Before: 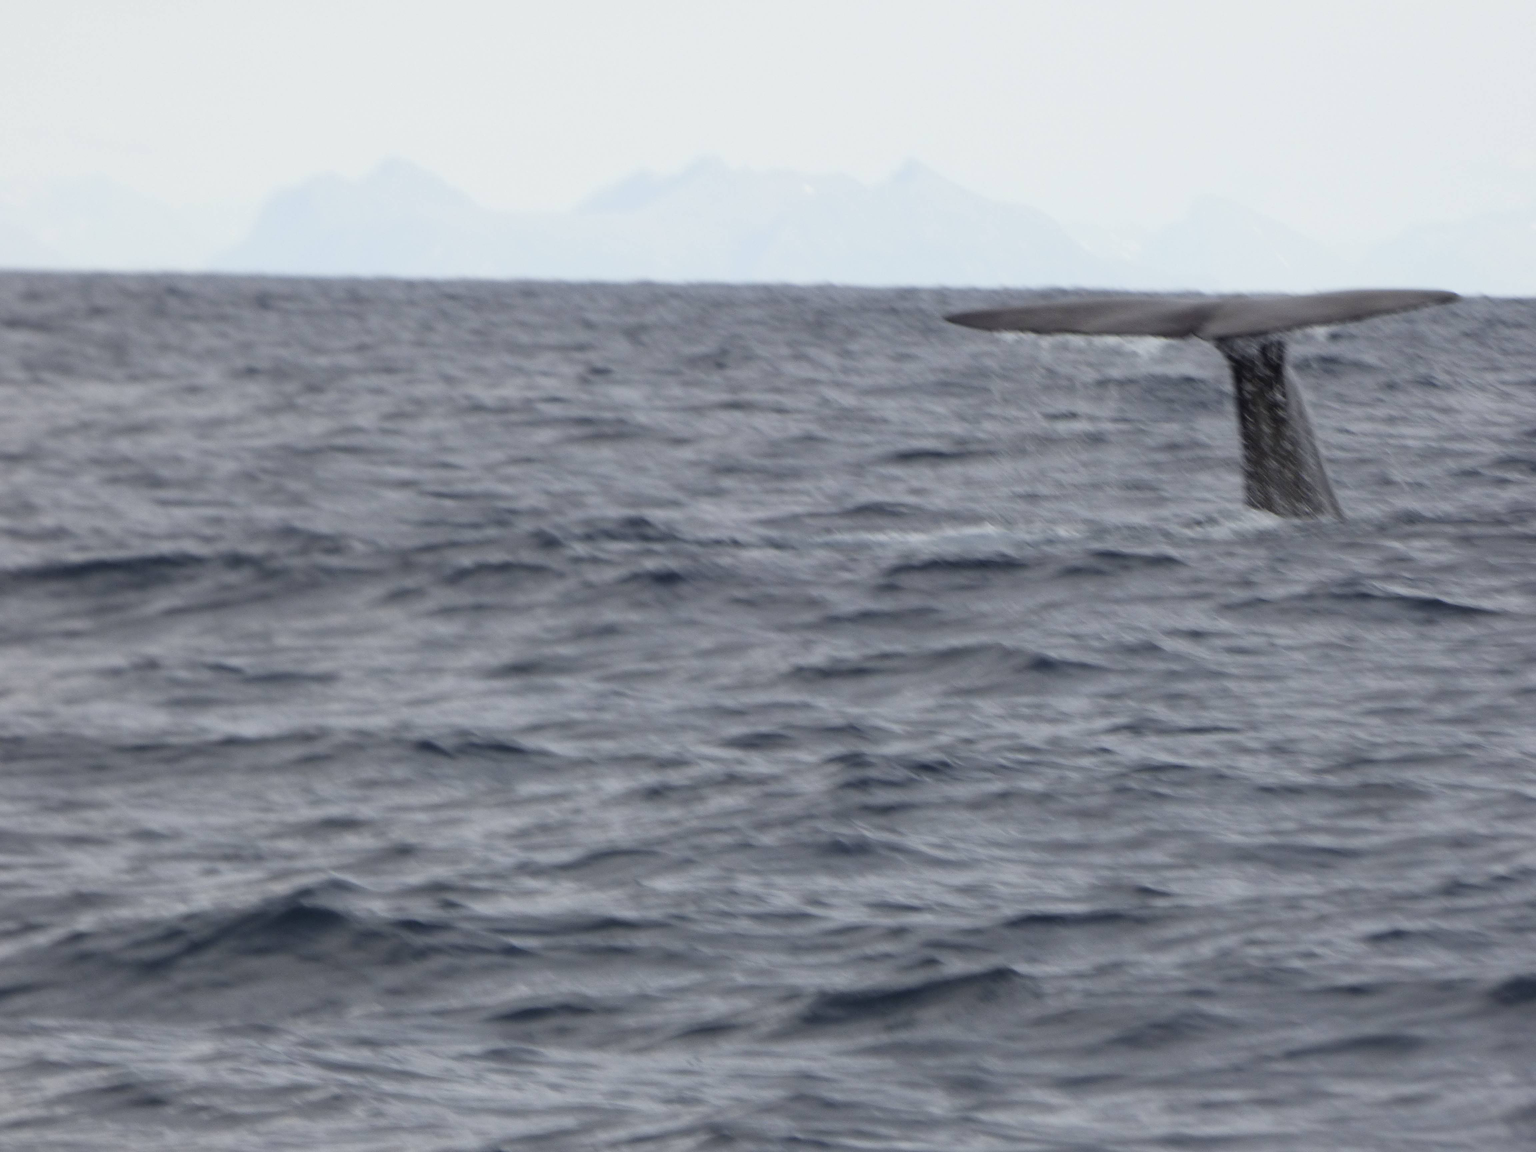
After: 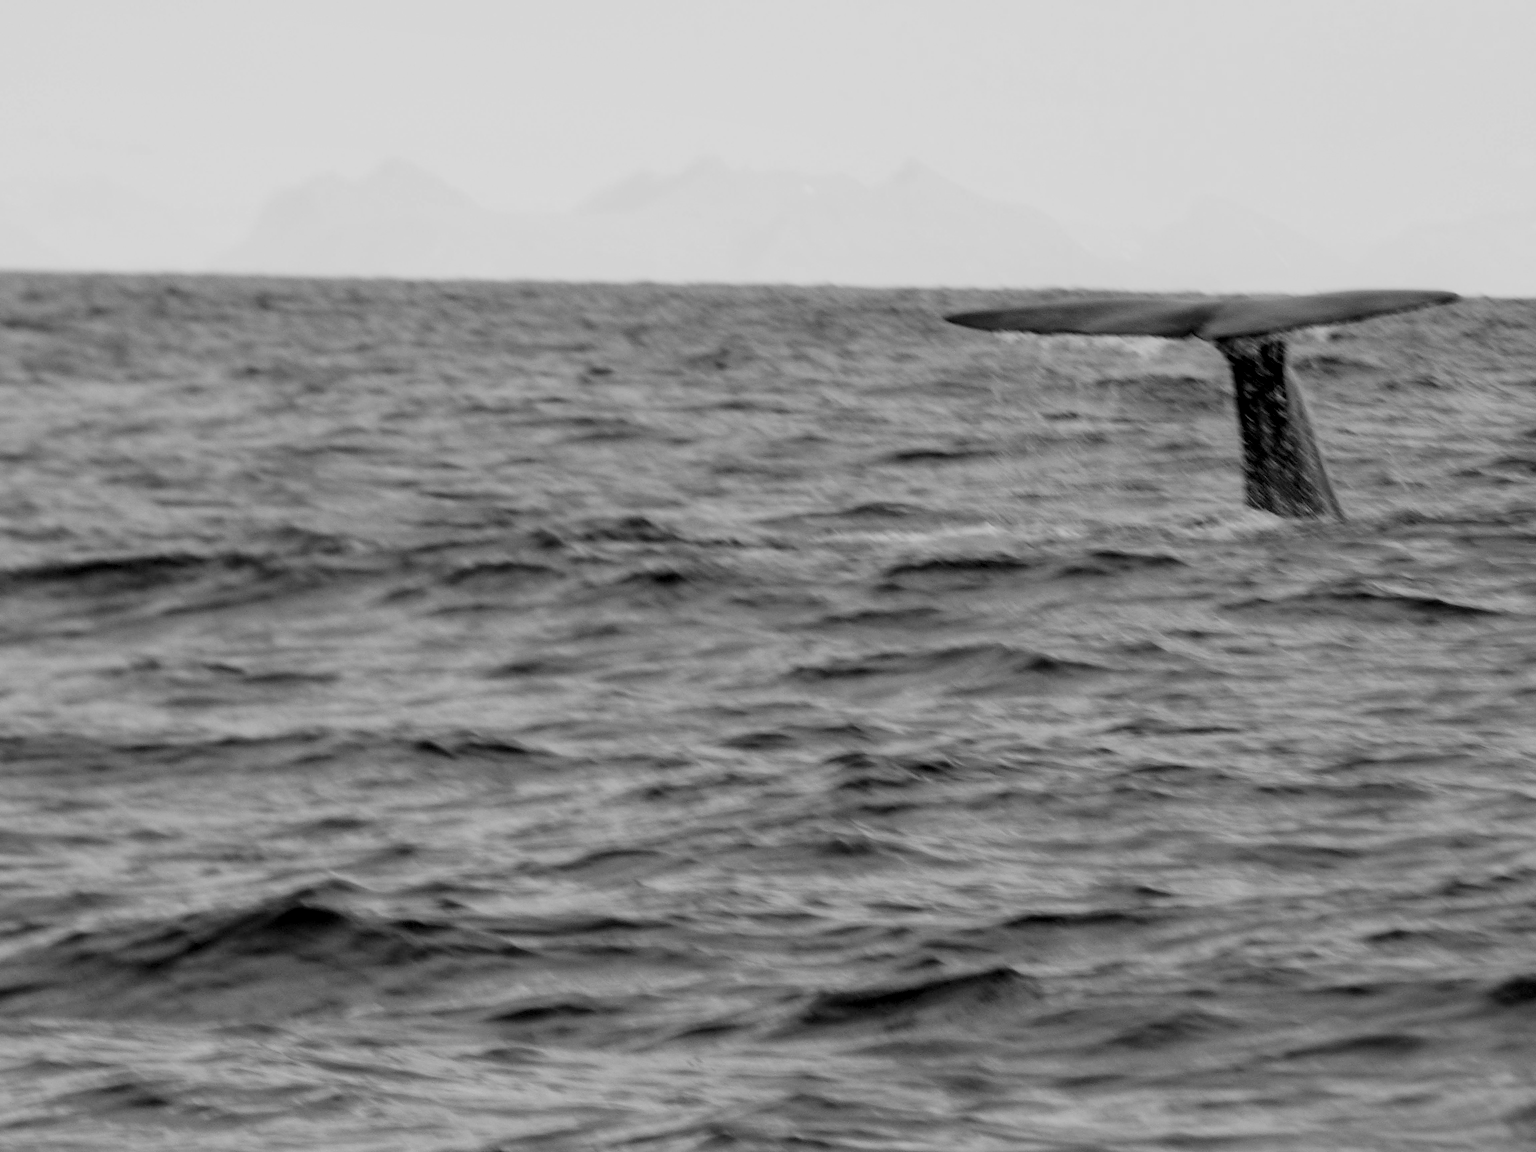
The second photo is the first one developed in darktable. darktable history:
local contrast: on, module defaults
bloom: size 13.65%, threshold 98.39%, strength 4.82%
monochrome: a -6.99, b 35.61, size 1.4
filmic rgb: black relative exposure -5 EV, hardness 2.88, contrast 1.3, highlights saturation mix -30%
